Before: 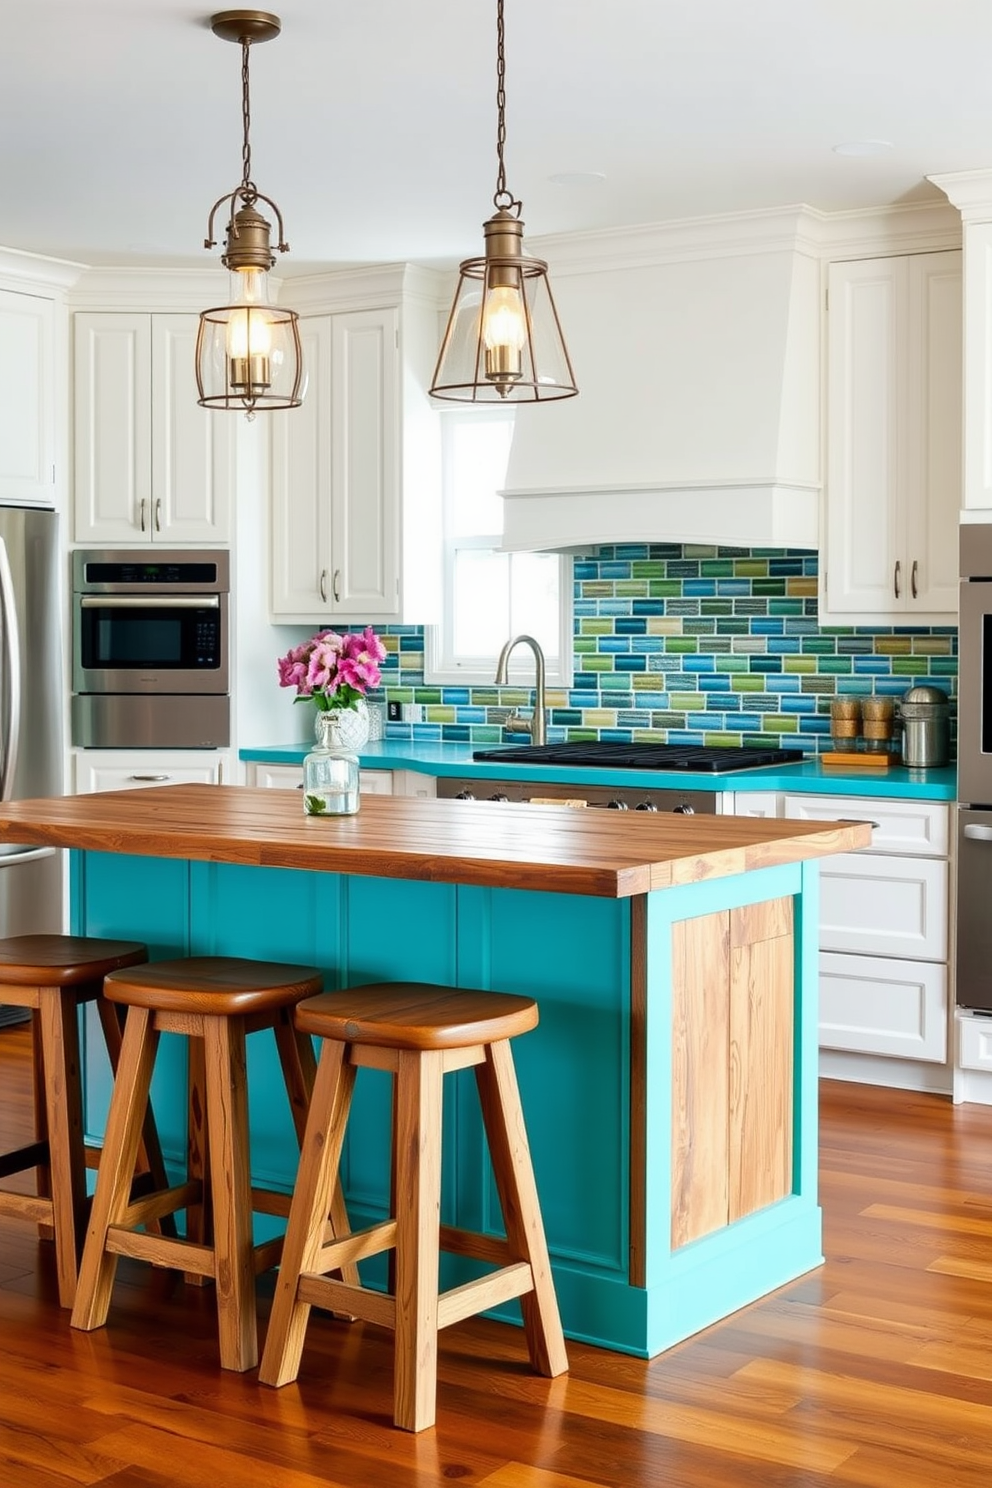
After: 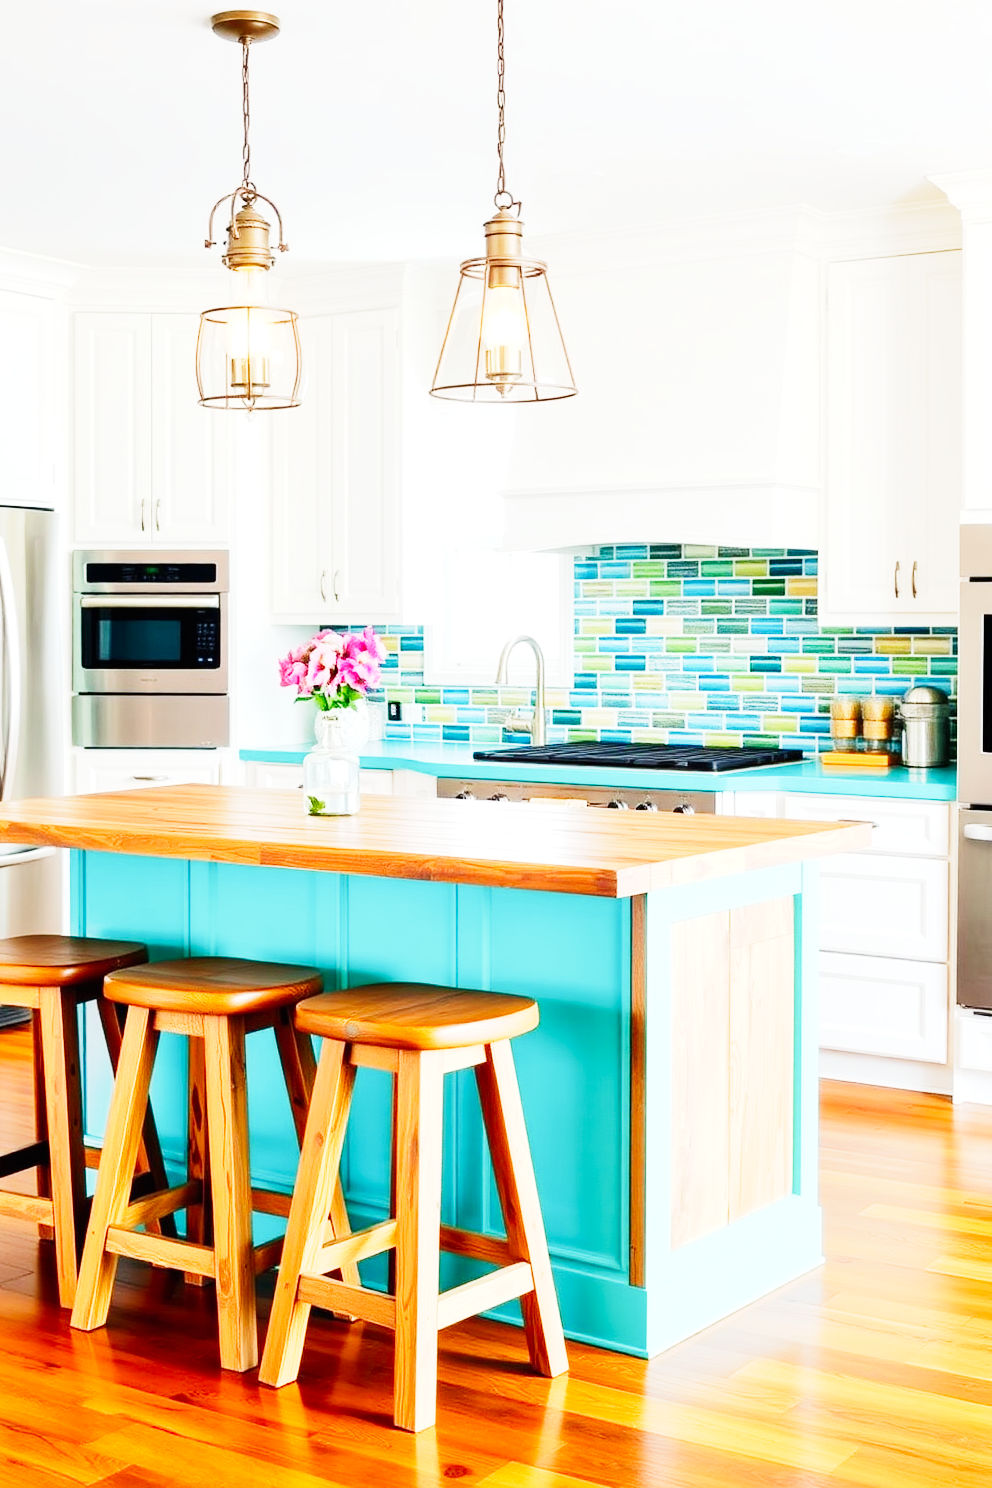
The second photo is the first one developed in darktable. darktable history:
base curve: curves: ch0 [(0, 0) (0, 0.001) (0.001, 0.001) (0.004, 0.002) (0.007, 0.004) (0.015, 0.013) (0.033, 0.045) (0.052, 0.096) (0.075, 0.17) (0.099, 0.241) (0.163, 0.42) (0.219, 0.55) (0.259, 0.616) (0.327, 0.722) (0.365, 0.765) (0.522, 0.873) (0.547, 0.881) (0.689, 0.919) (0.826, 0.952) (1, 1)], preserve colors none
tone equalizer: -8 EV 0.991 EV, -7 EV 1.01 EV, -6 EV 0.967 EV, -5 EV 1.02 EV, -4 EV 1.01 EV, -3 EV 0.741 EV, -2 EV 0.519 EV, -1 EV 0.26 EV, edges refinement/feathering 500, mask exposure compensation -1.57 EV, preserve details no
